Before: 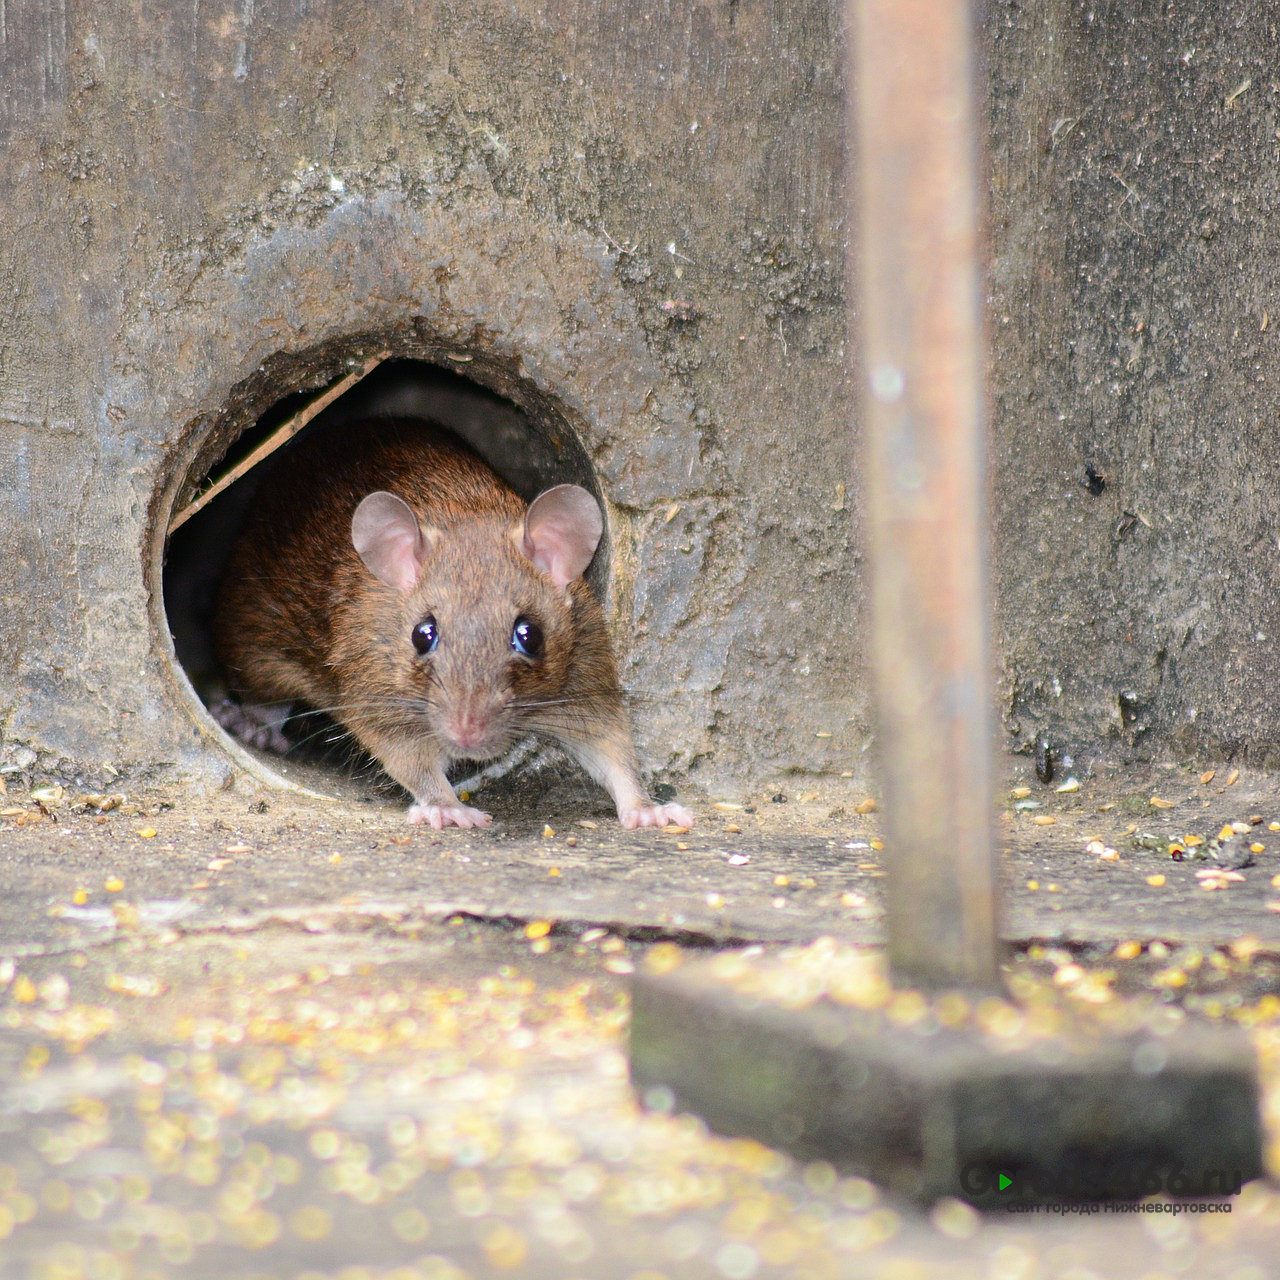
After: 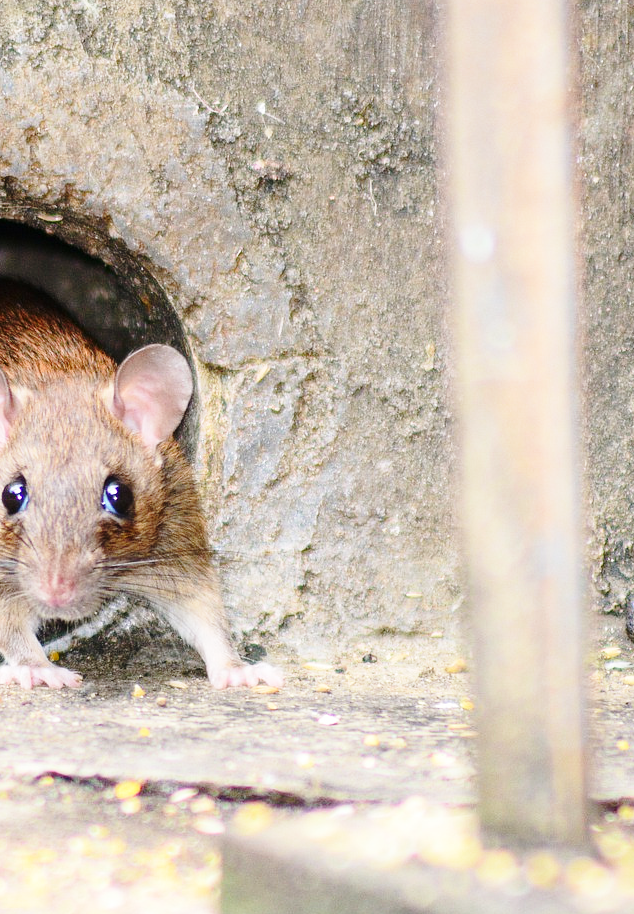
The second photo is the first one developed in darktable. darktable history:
base curve: curves: ch0 [(0, 0) (0.028, 0.03) (0.121, 0.232) (0.46, 0.748) (0.859, 0.968) (1, 1)], preserve colors none
crop: left 32.075%, top 10.976%, right 18.355%, bottom 17.596%
